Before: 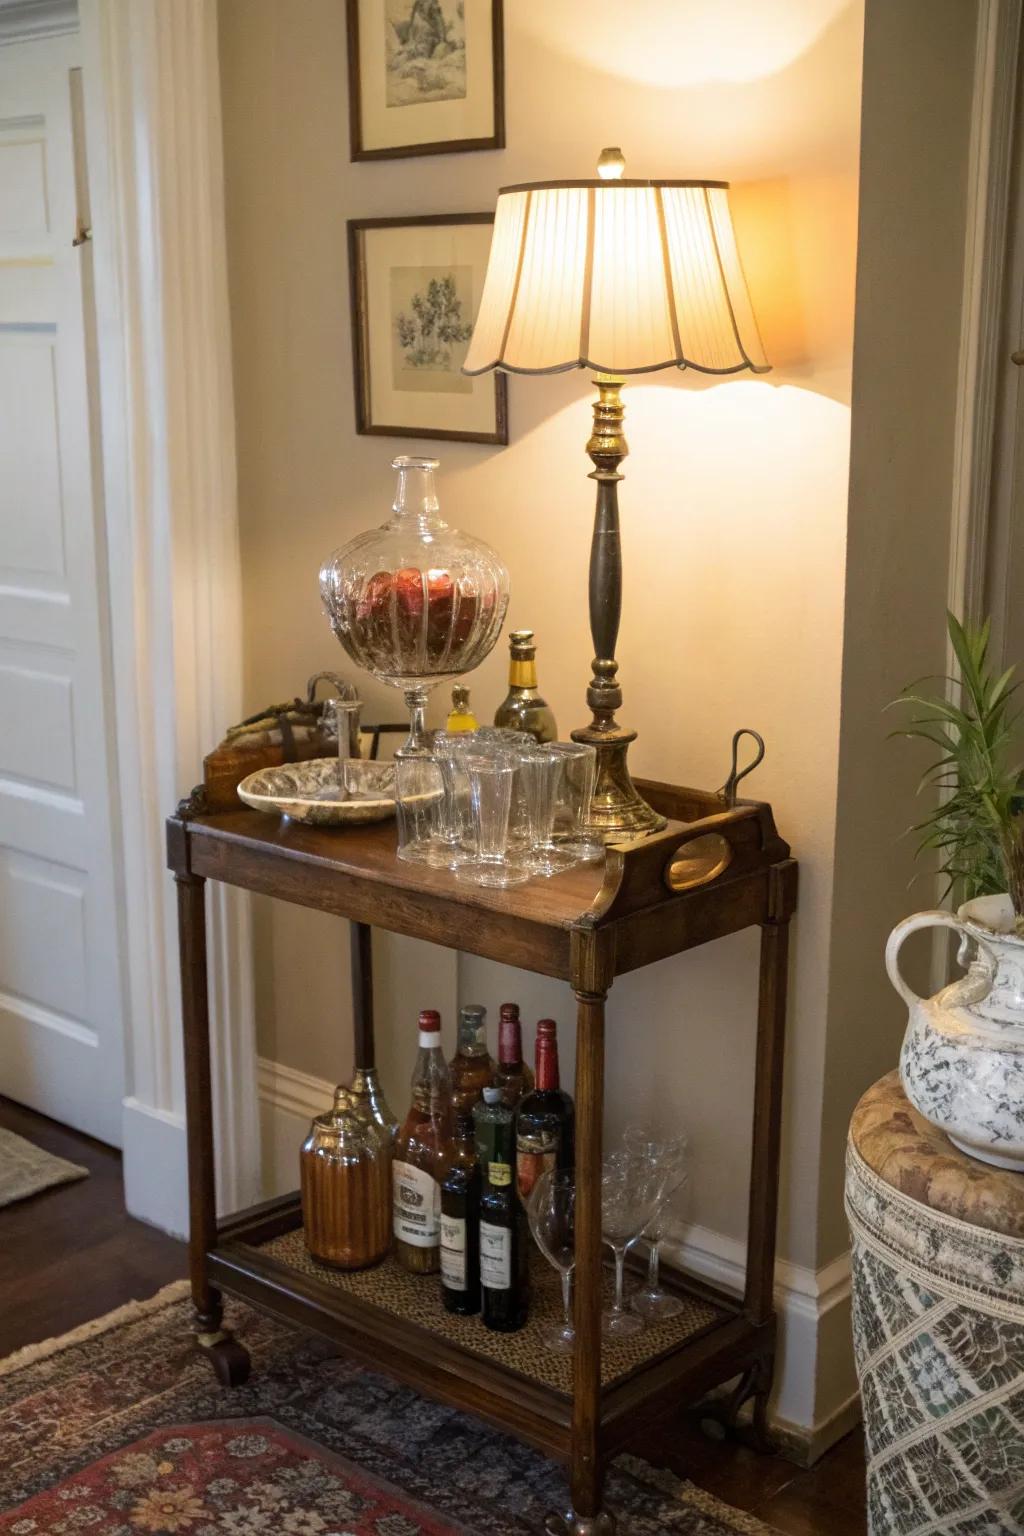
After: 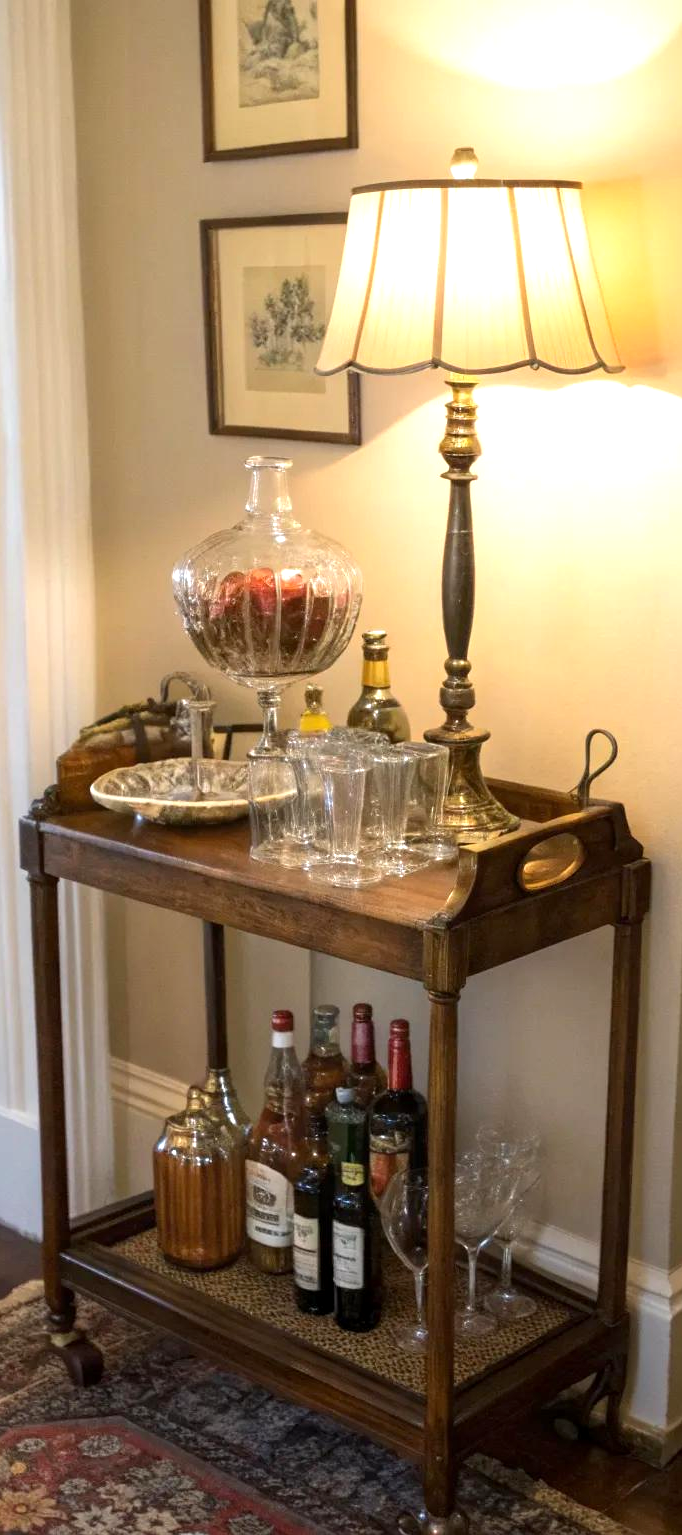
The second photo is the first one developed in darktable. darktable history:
exposure: black level correction 0.001, exposure 0.499 EV, compensate highlight preservation false
crop and rotate: left 14.4%, right 18.927%
